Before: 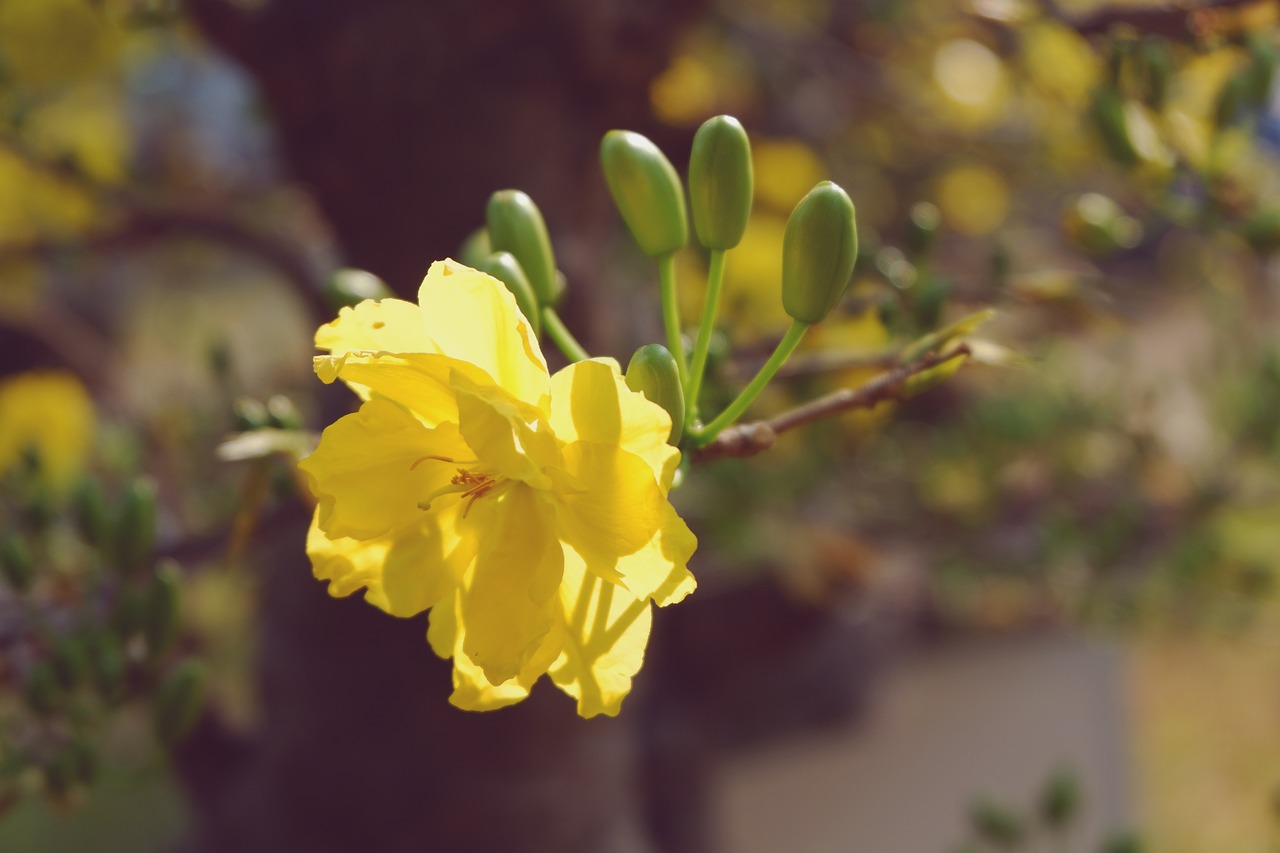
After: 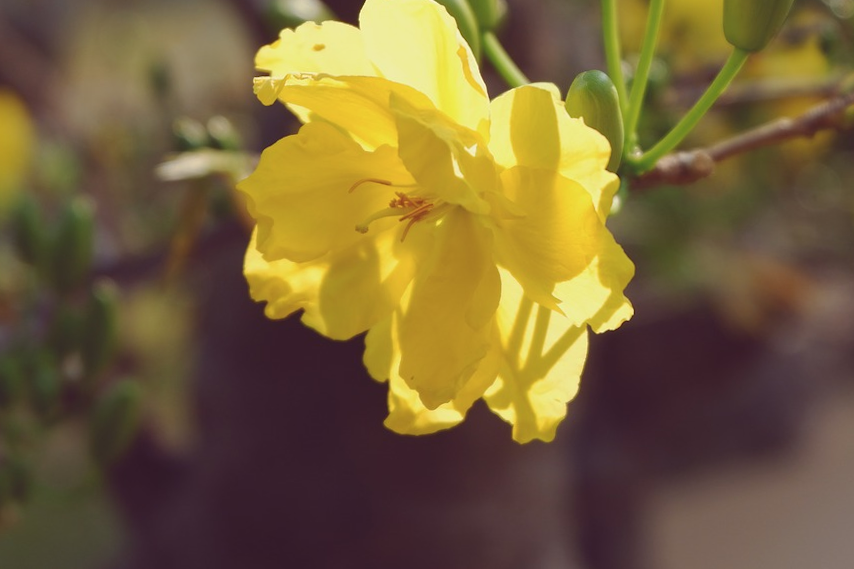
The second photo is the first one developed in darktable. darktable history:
crop and rotate: angle -0.82°, left 3.85%, top 31.828%, right 27.992%
color calibration: illuminant same as pipeline (D50), adaptation none (bypass), gamut compression 1.72
